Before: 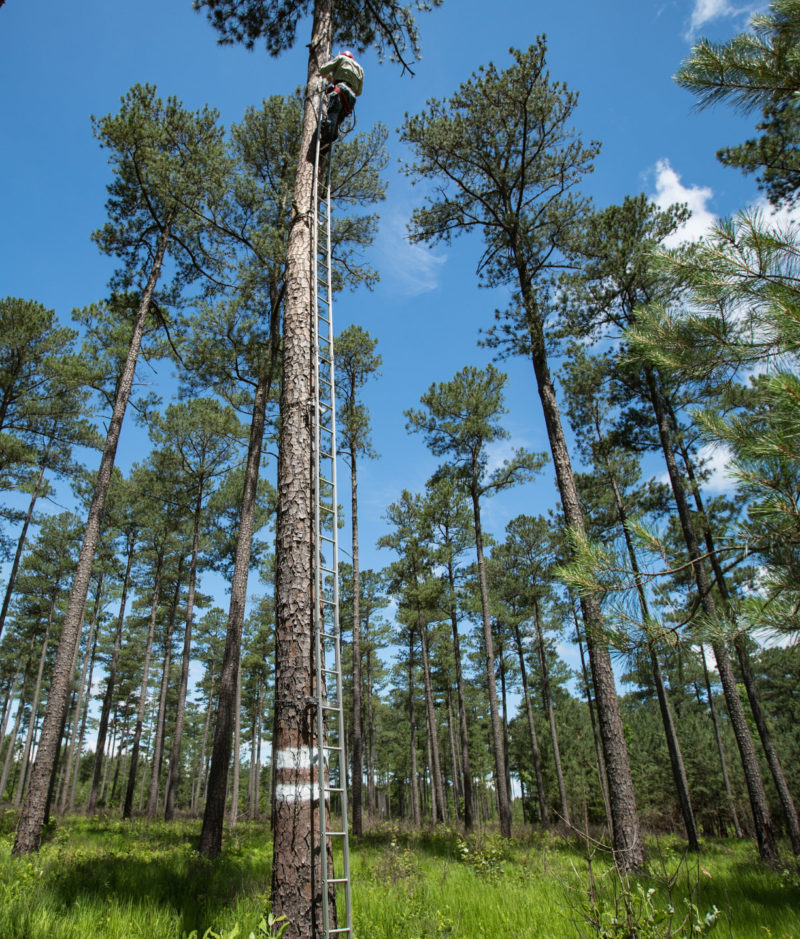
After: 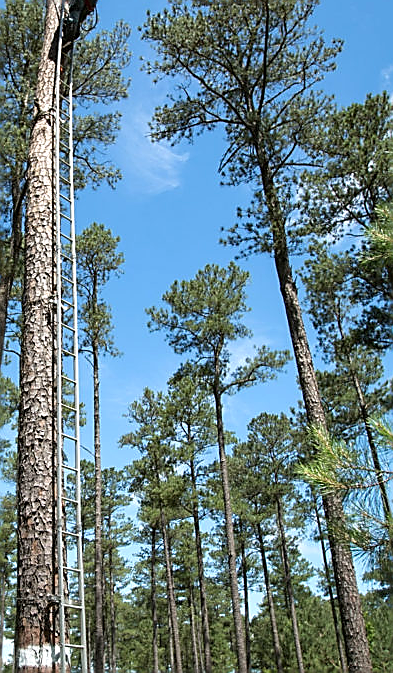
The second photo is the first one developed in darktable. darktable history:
crop: left 32.31%, top 10.921%, right 18.453%, bottom 17.401%
sharpen: radius 1.405, amount 1.237, threshold 0.801
exposure: exposure 0.407 EV, compensate highlight preservation false
